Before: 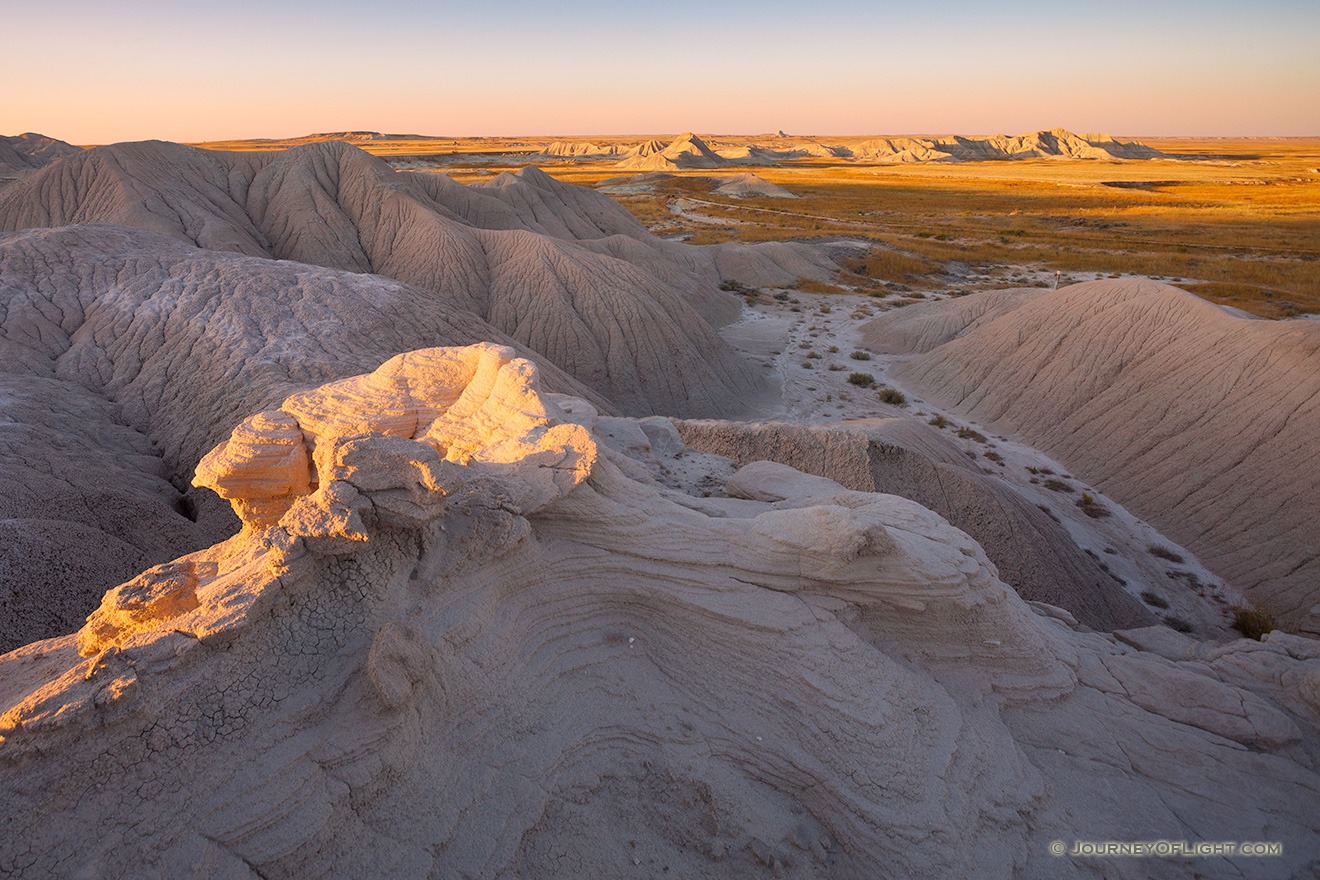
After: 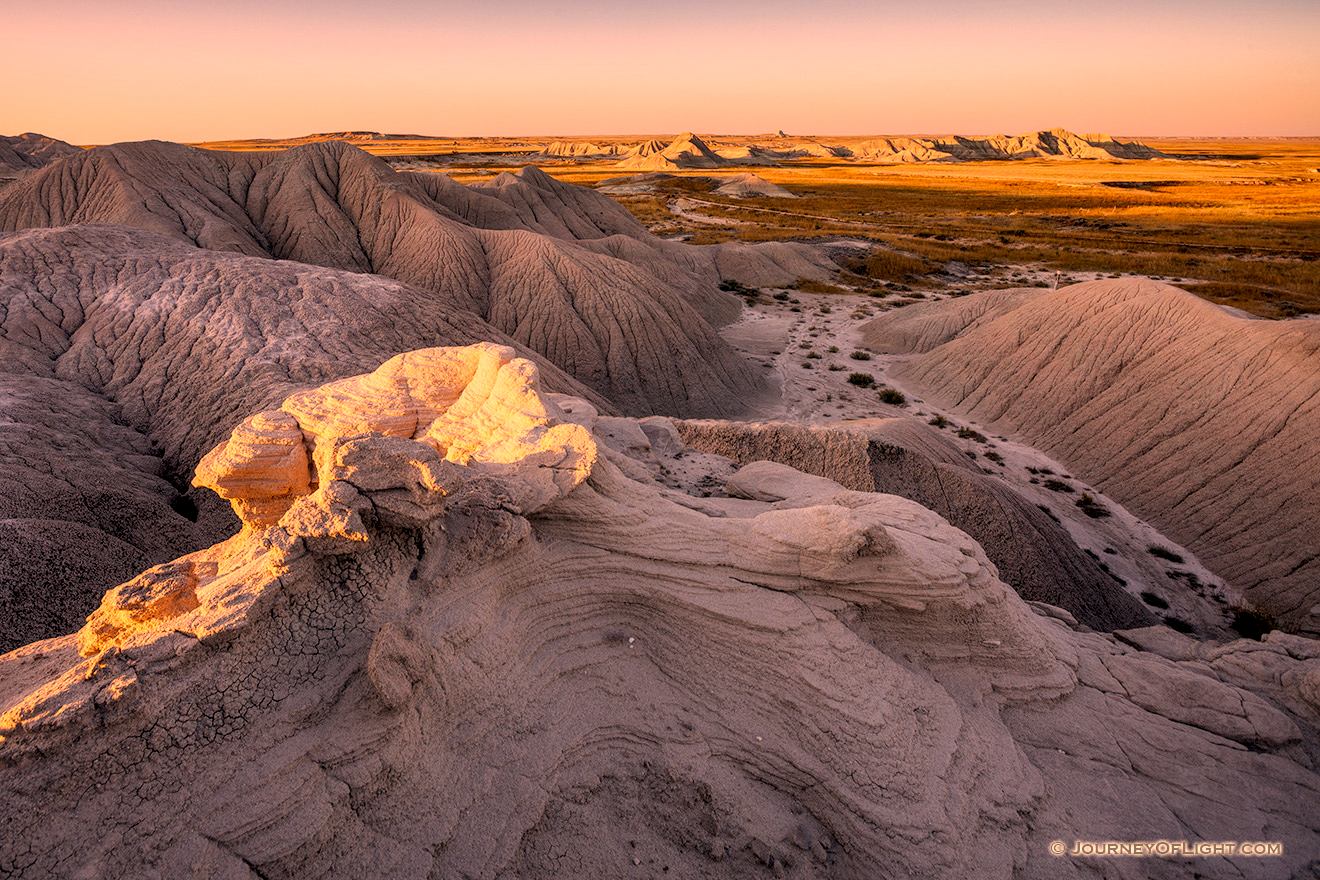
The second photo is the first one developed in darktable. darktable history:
color correction: highlights a* 21.88, highlights b* 22.25
local contrast: highlights 19%, detail 186%
filmic rgb: white relative exposure 3.85 EV, hardness 4.3
